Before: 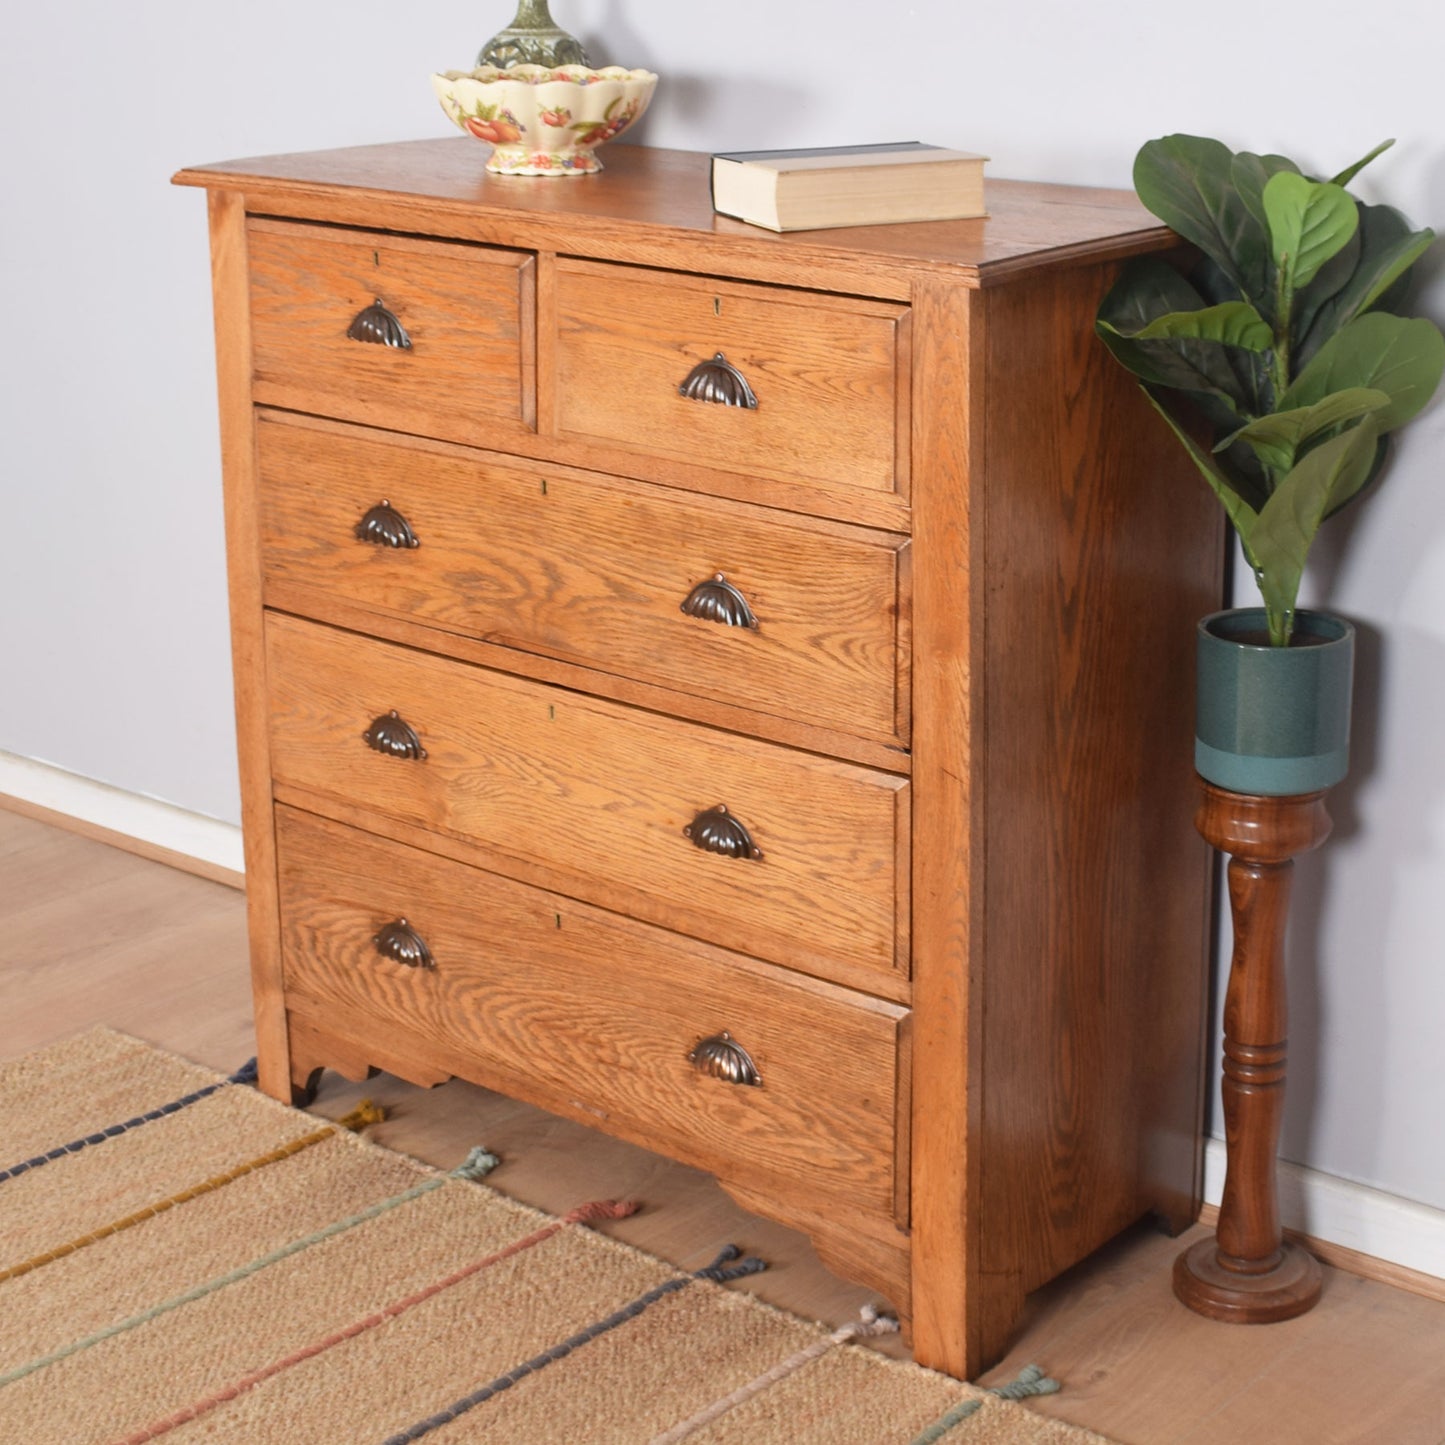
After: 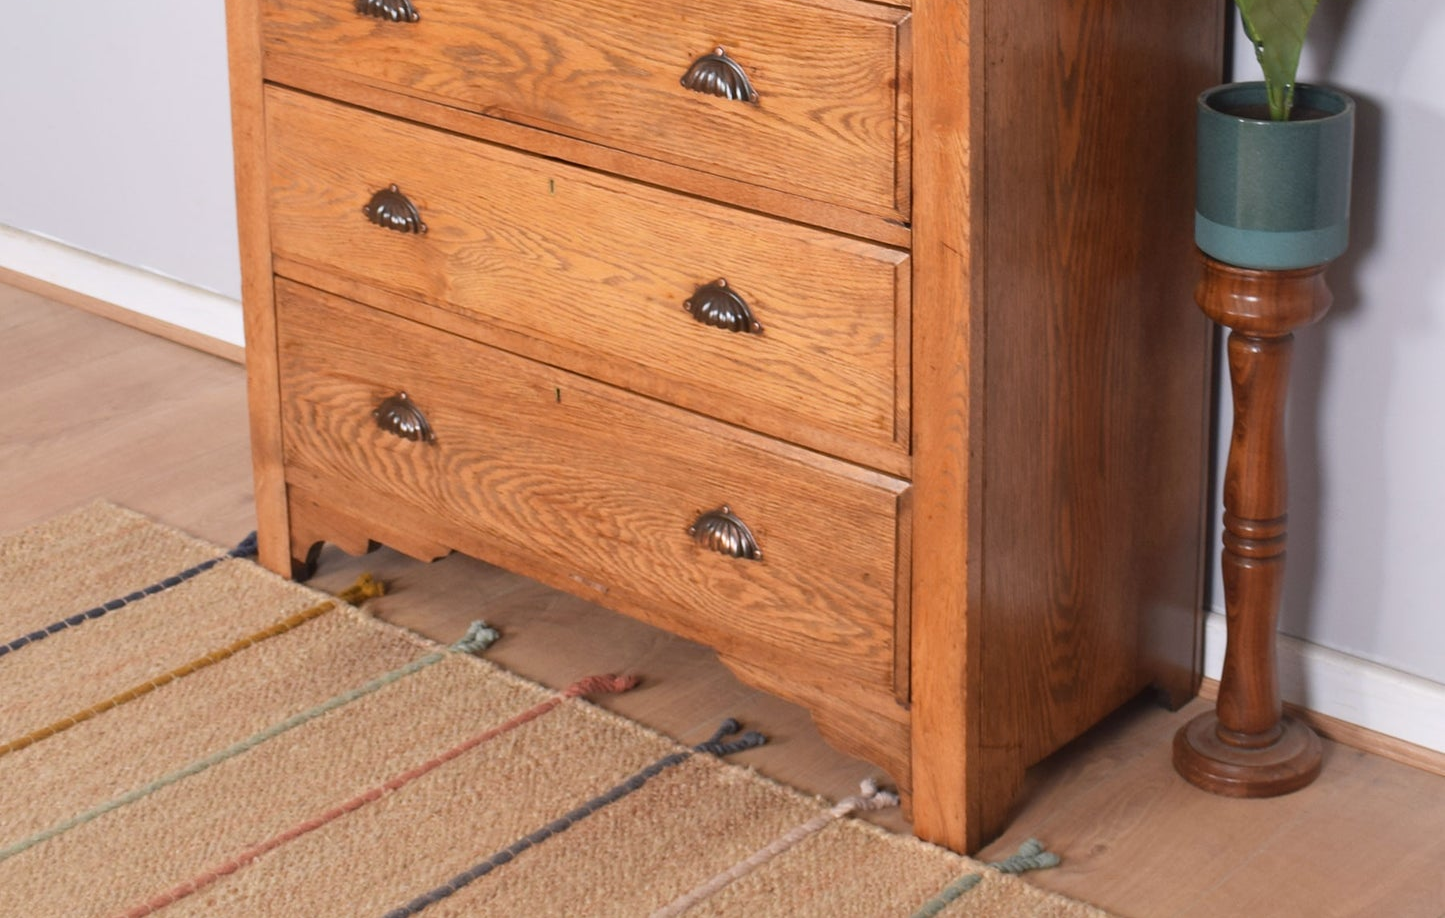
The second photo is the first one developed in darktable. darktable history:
crop and rotate: top 36.435%
white balance: red 1.004, blue 1.024
